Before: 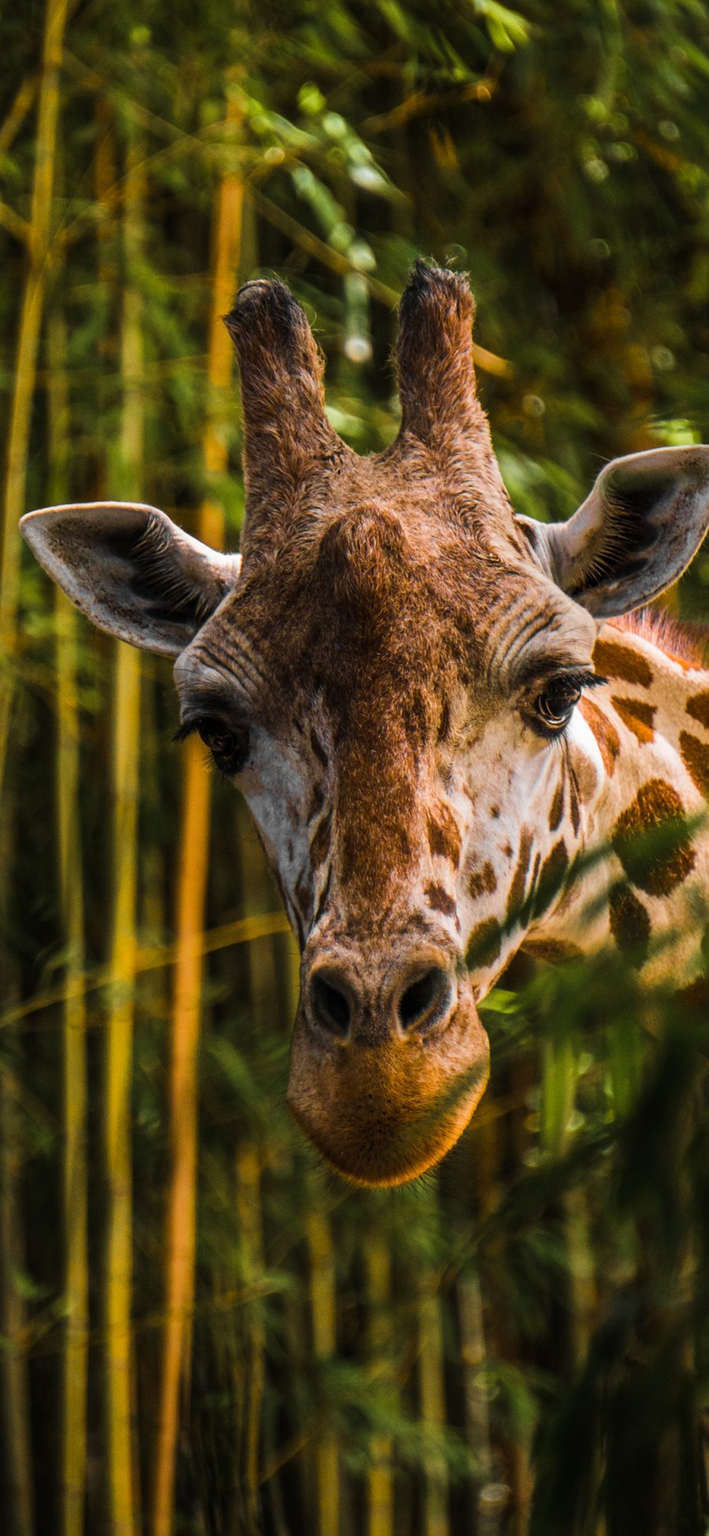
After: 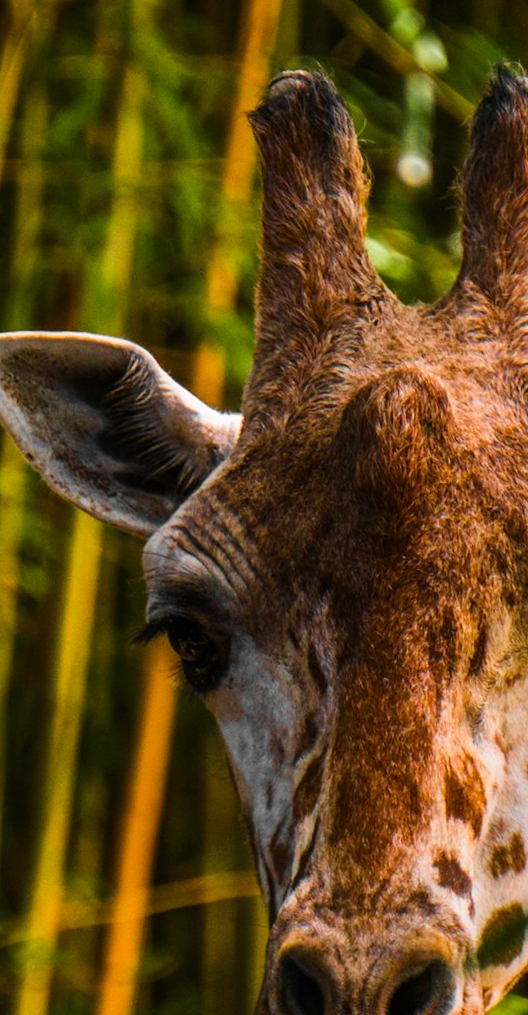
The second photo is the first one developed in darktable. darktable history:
contrast brightness saturation: contrast 0.094, saturation 0.278
crop and rotate: angle -5.42°, left 2.083%, top 7.031%, right 27.392%, bottom 30.445%
